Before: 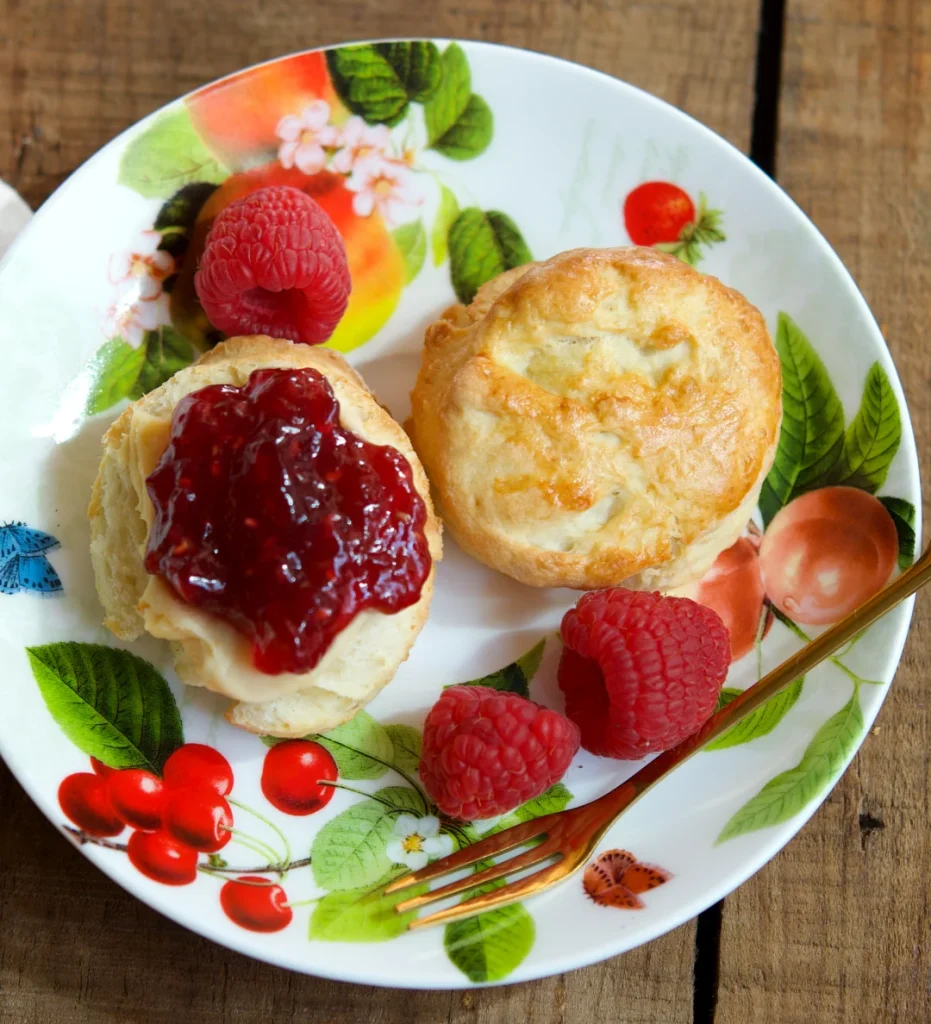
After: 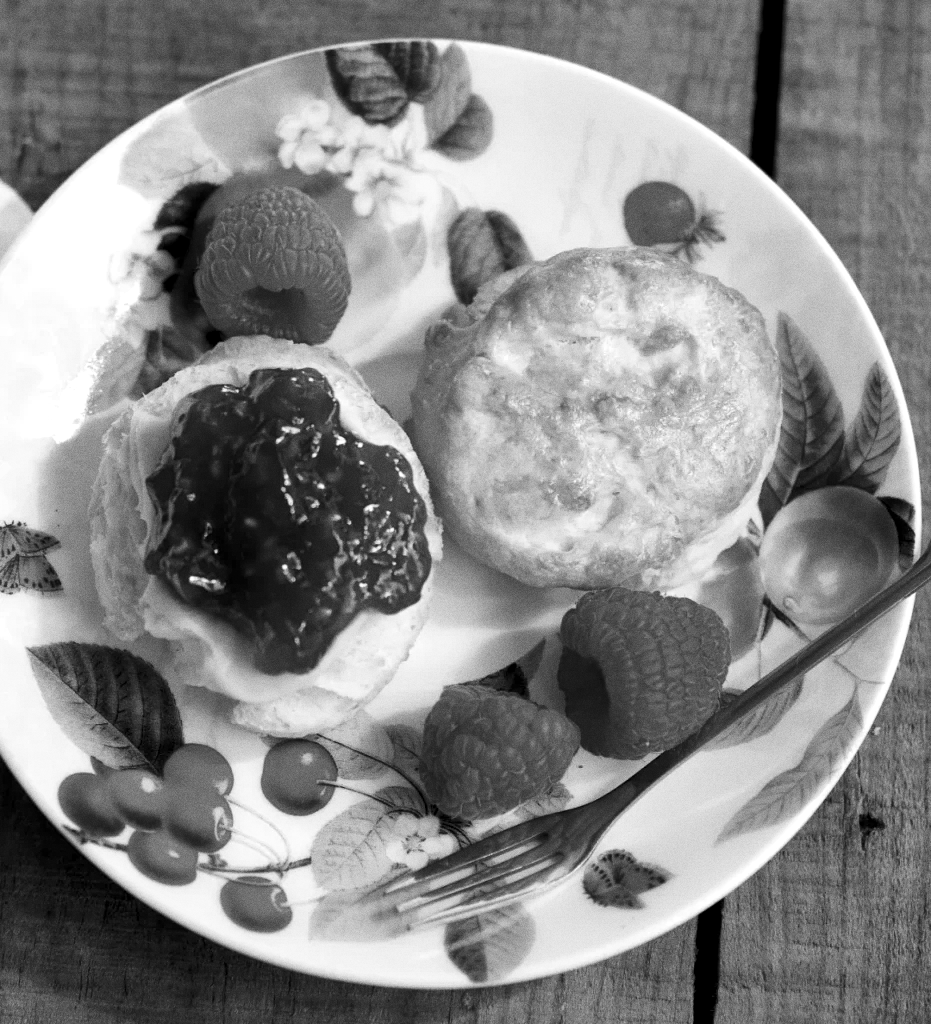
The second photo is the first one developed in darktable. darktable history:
monochrome: on, module defaults
grain: coarseness 0.47 ISO
local contrast: mode bilateral grid, contrast 25, coarseness 60, detail 151%, midtone range 0.2
